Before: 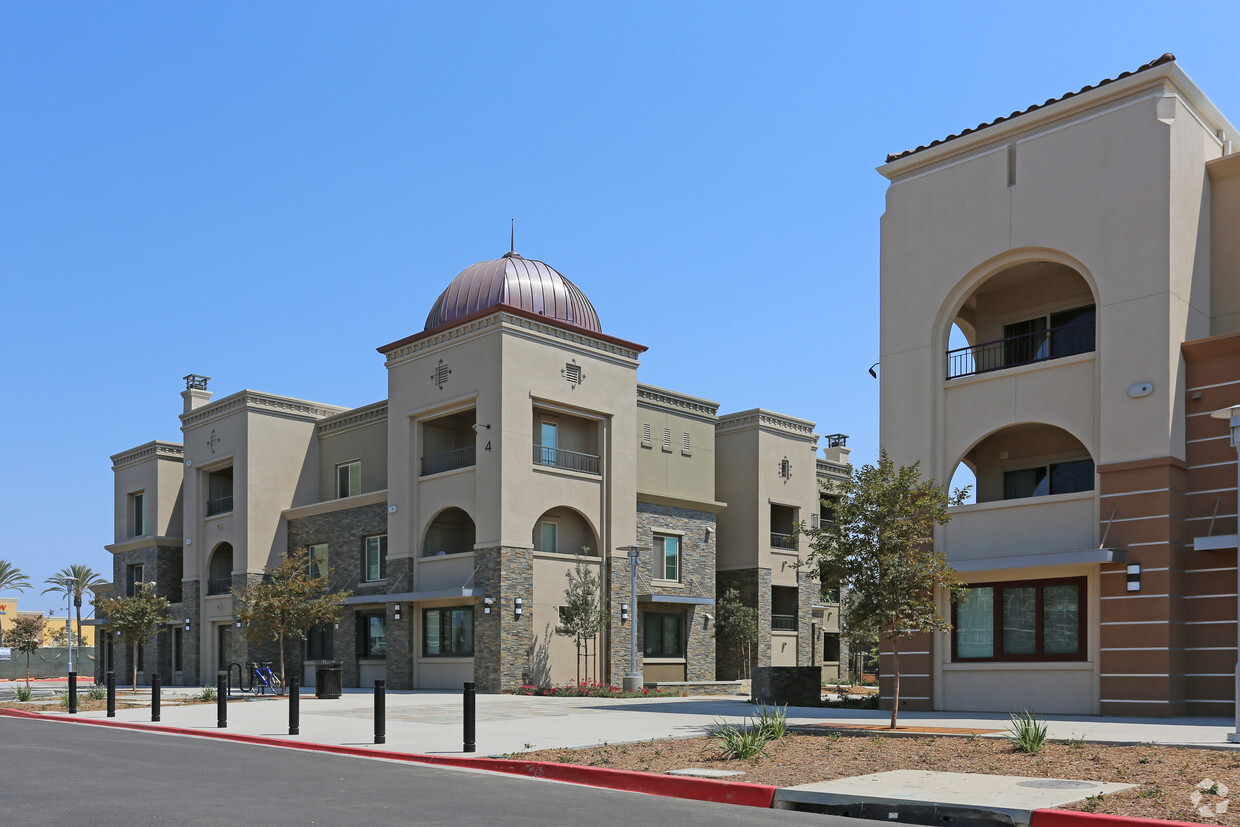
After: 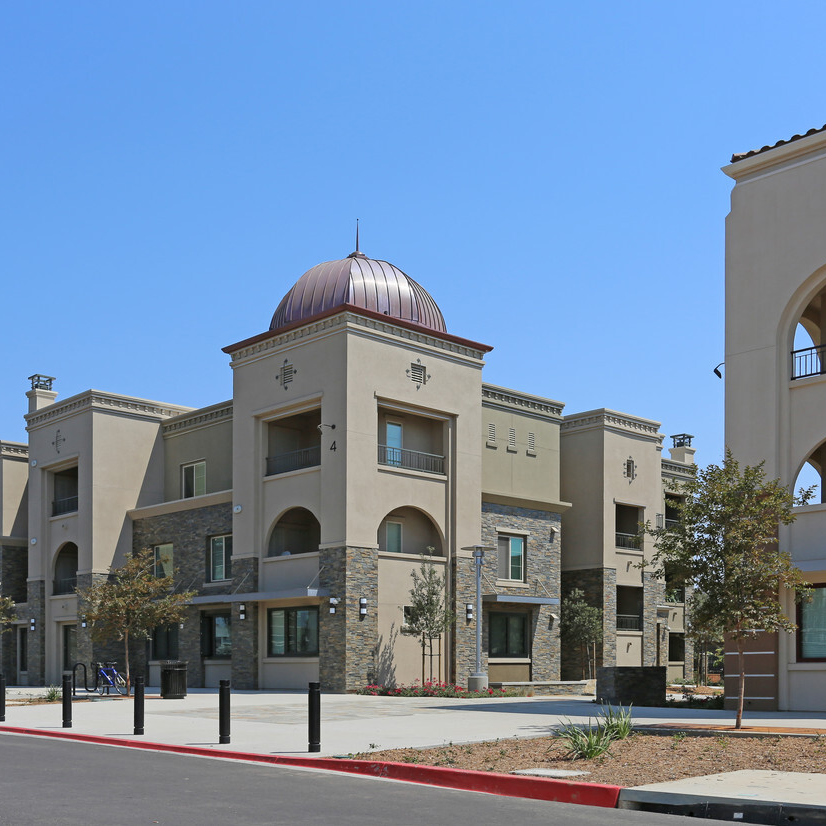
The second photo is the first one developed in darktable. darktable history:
crop and rotate: left 12.51%, right 20.862%
